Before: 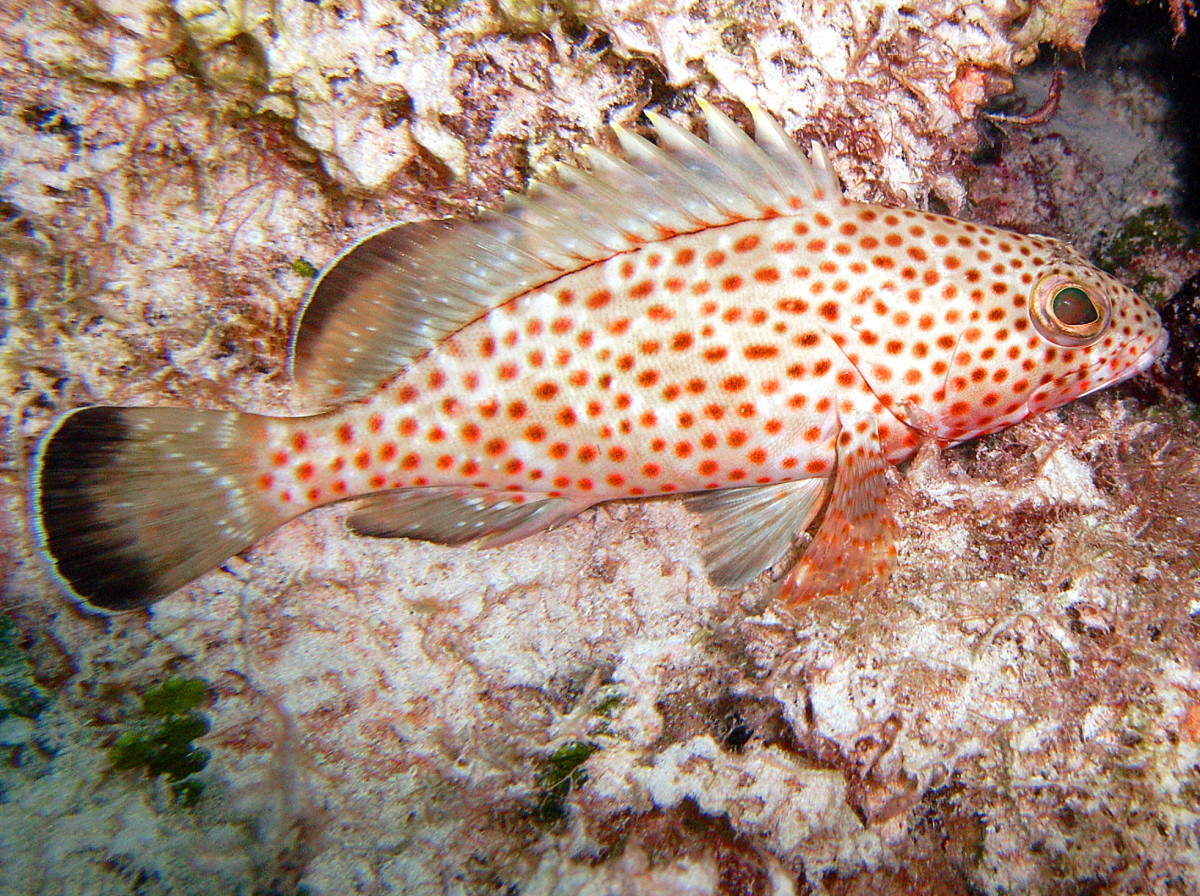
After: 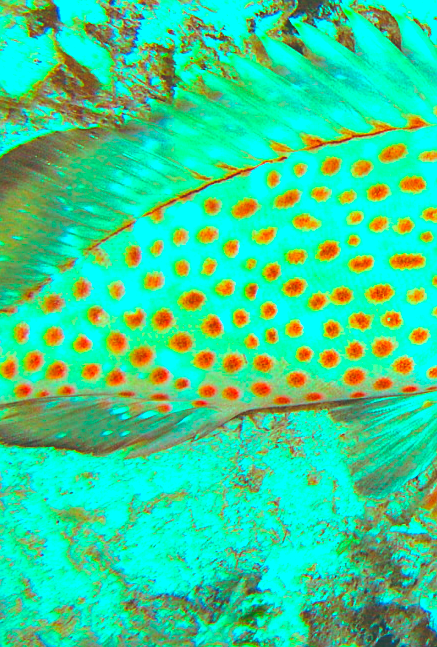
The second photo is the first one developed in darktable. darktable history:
tone equalizer: mask exposure compensation -0.497 EV
exposure: black level correction -0.04, exposure 0.061 EV, compensate highlight preservation false
sharpen: amount 0.209
crop and rotate: left 29.548%, top 10.231%, right 34.017%, bottom 17.556%
color balance rgb: power › hue 60.02°, highlights gain › luminance 20.18%, highlights gain › chroma 13.044%, highlights gain › hue 175.58°, perceptual saturation grading › global saturation 19.584%, global vibrance 20%
color correction: highlights a* -7.48, highlights b* 1.52, shadows a* -3.71, saturation 1.44
